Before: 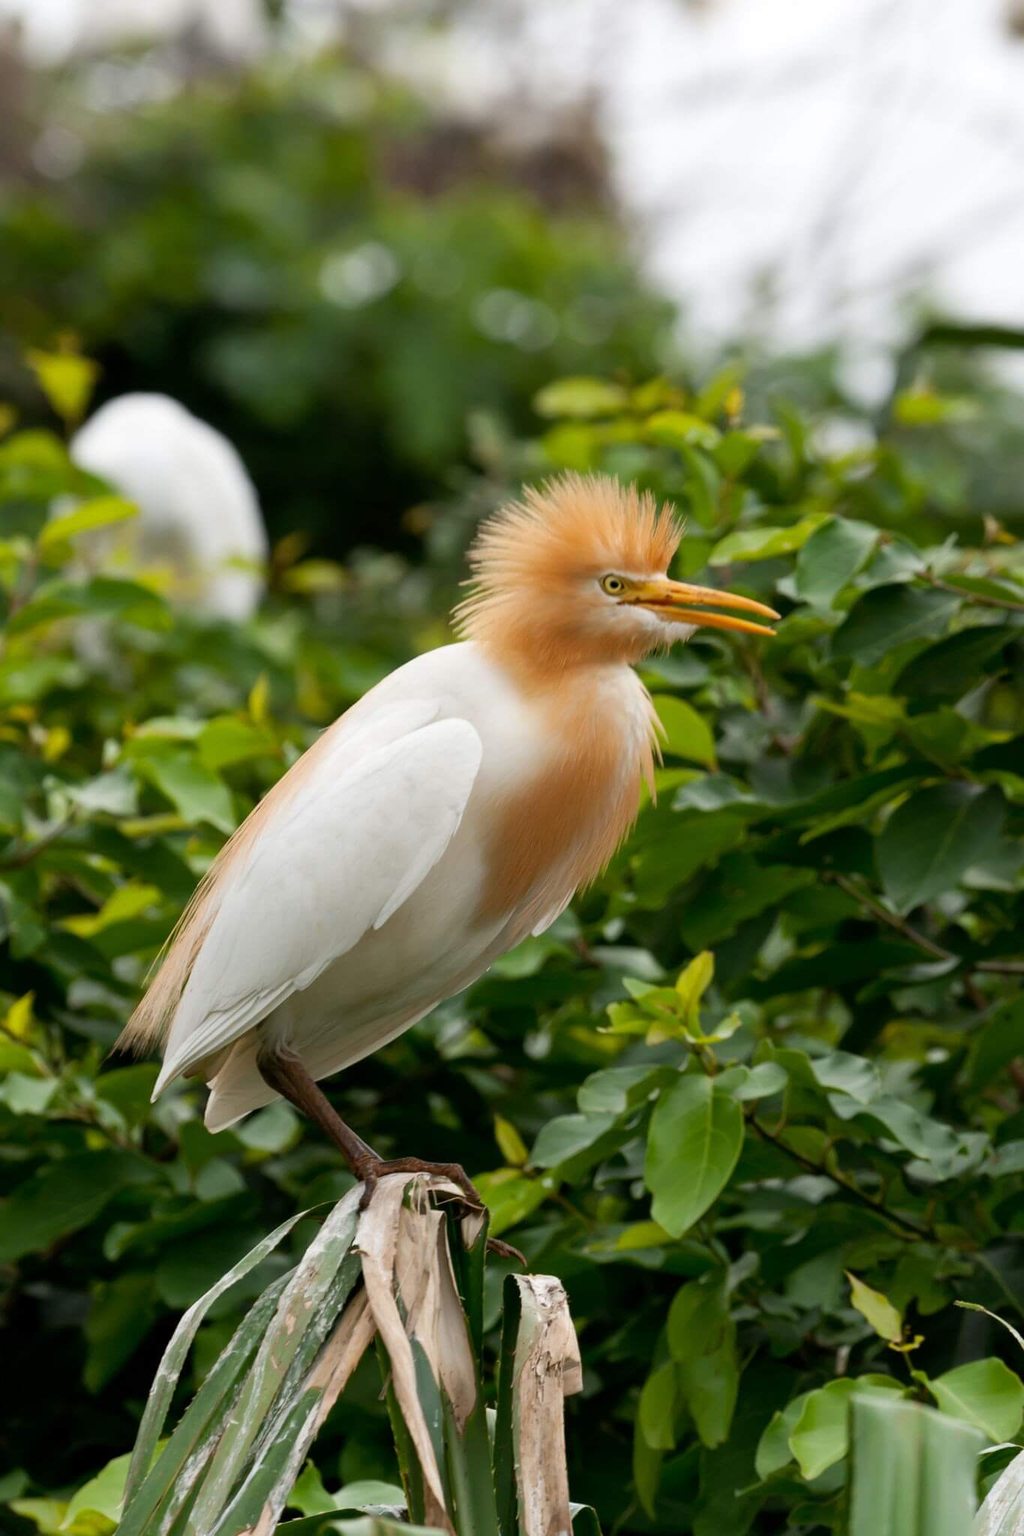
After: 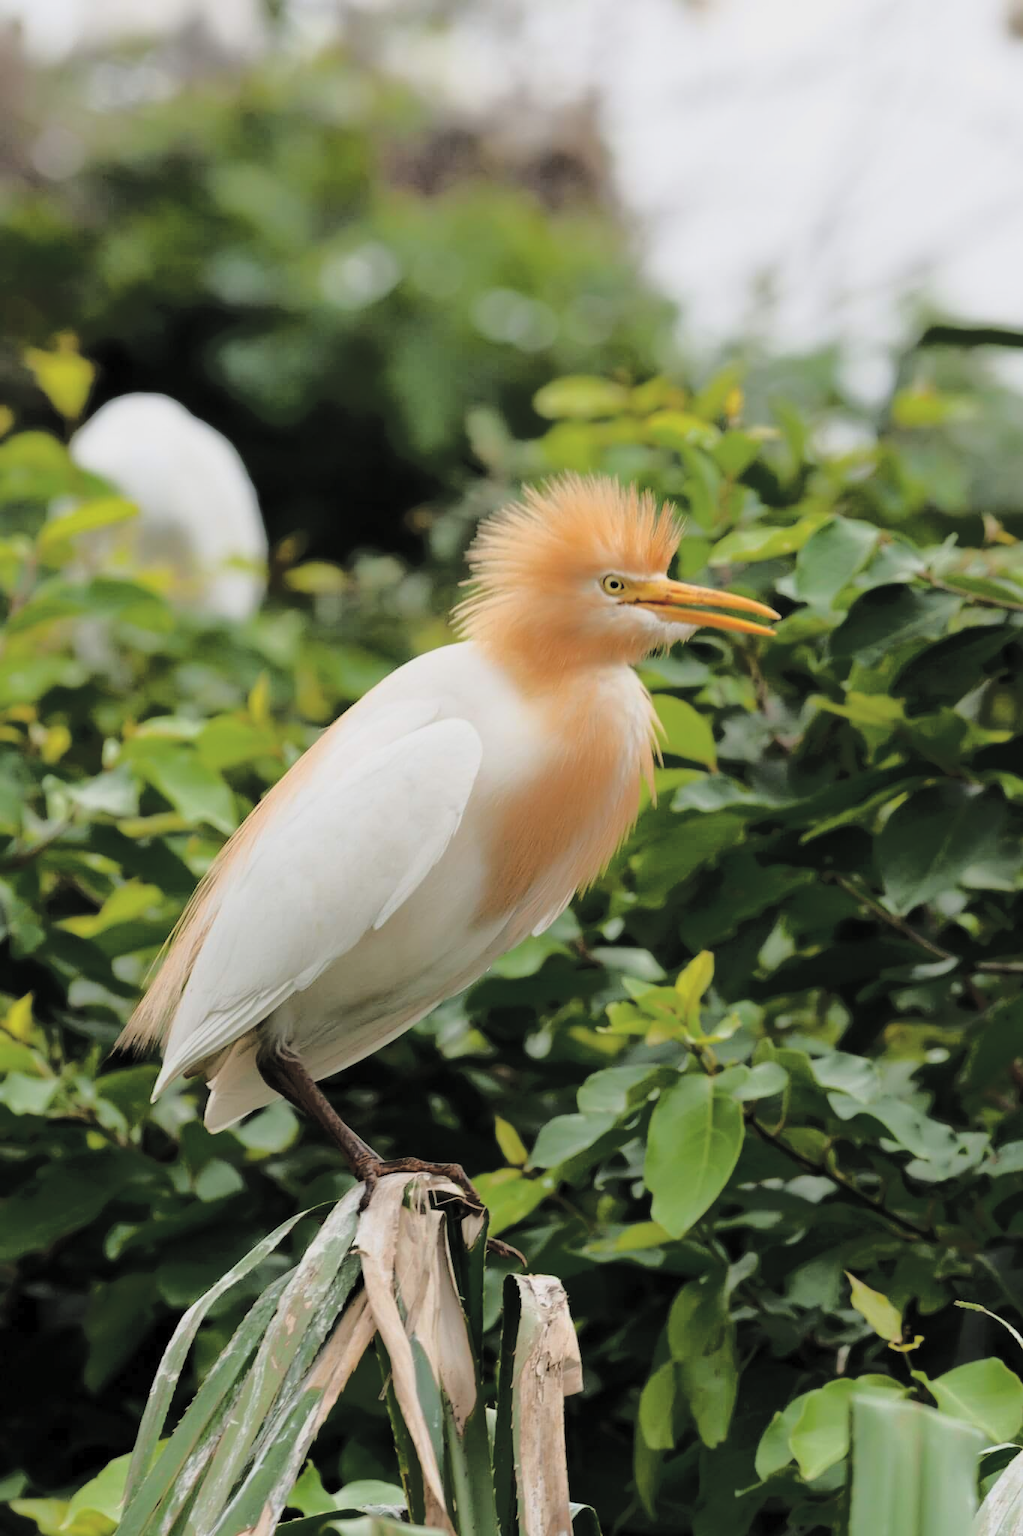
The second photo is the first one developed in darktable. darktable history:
exposure: exposure -0.415 EV, compensate highlight preservation false
tone equalizer: -8 EV -1.84 EV, -7 EV -1.18 EV, -6 EV -1.59 EV, edges refinement/feathering 500, mask exposure compensation -1.57 EV, preserve details no
contrast brightness saturation: brightness 0.28
